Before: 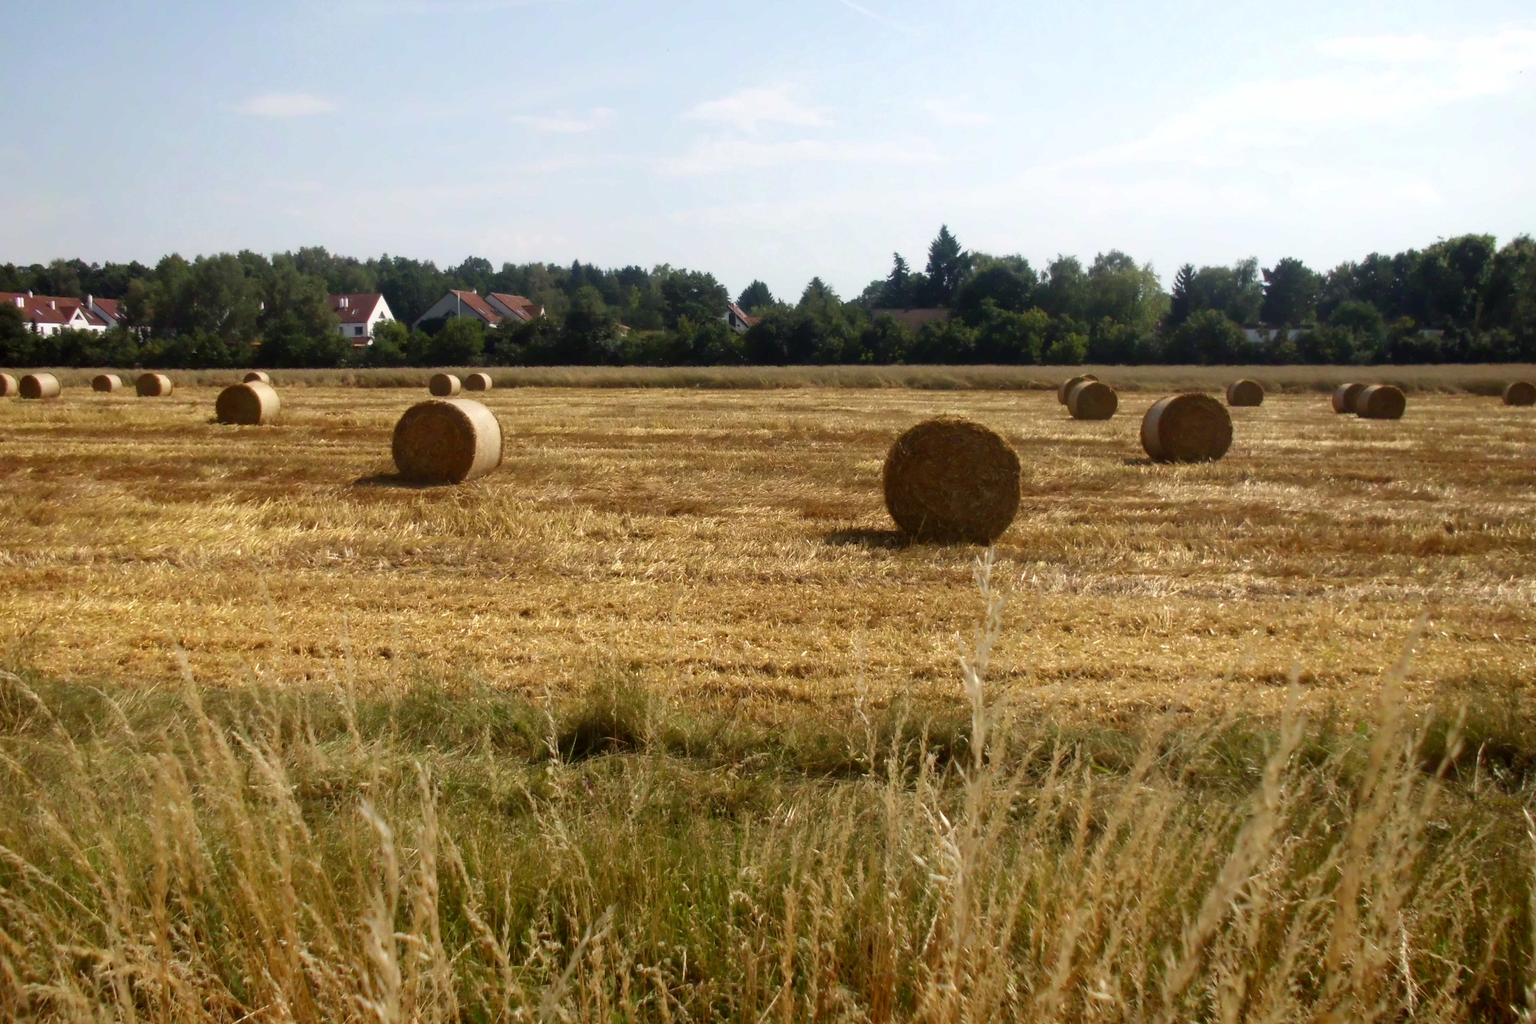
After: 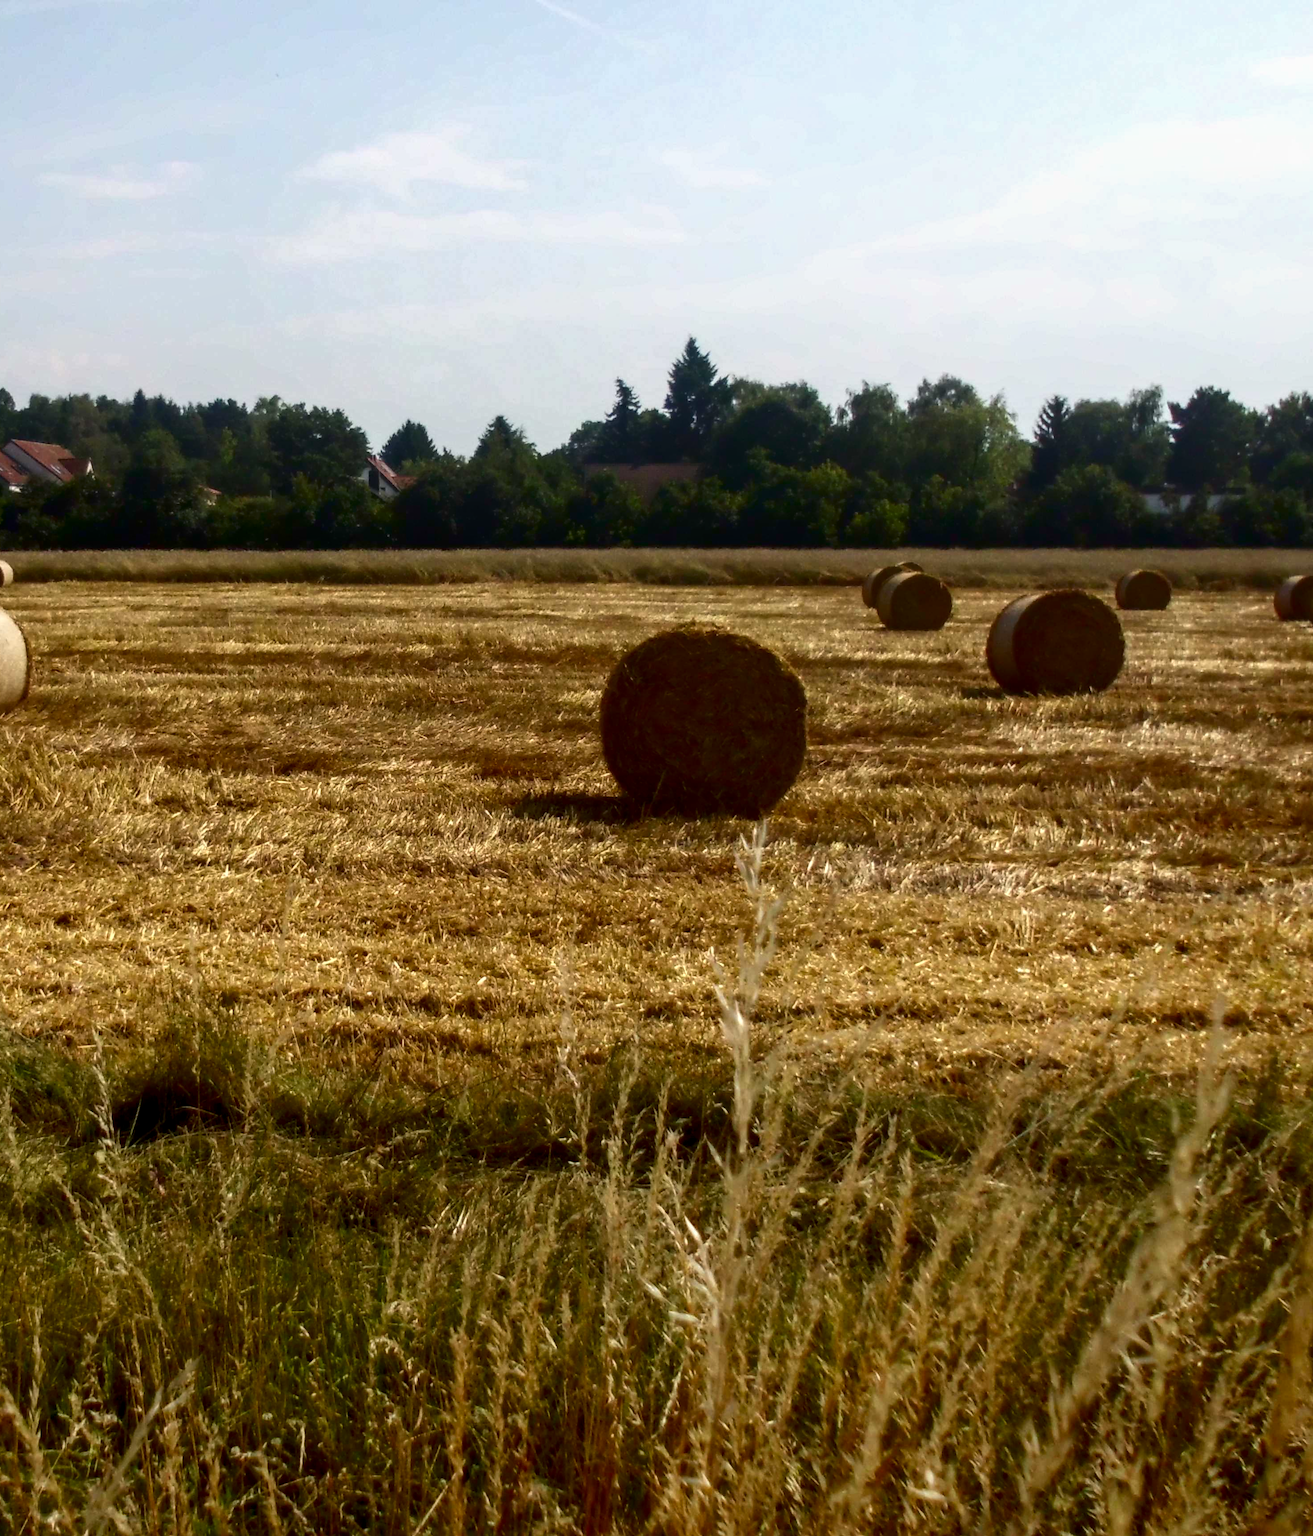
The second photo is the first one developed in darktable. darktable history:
crop: left 31.473%, top 0.011%, right 11.535%
local contrast: on, module defaults
haze removal: strength -0.058, compatibility mode true, adaptive false
contrast brightness saturation: contrast 0.128, brightness -0.234, saturation 0.144
